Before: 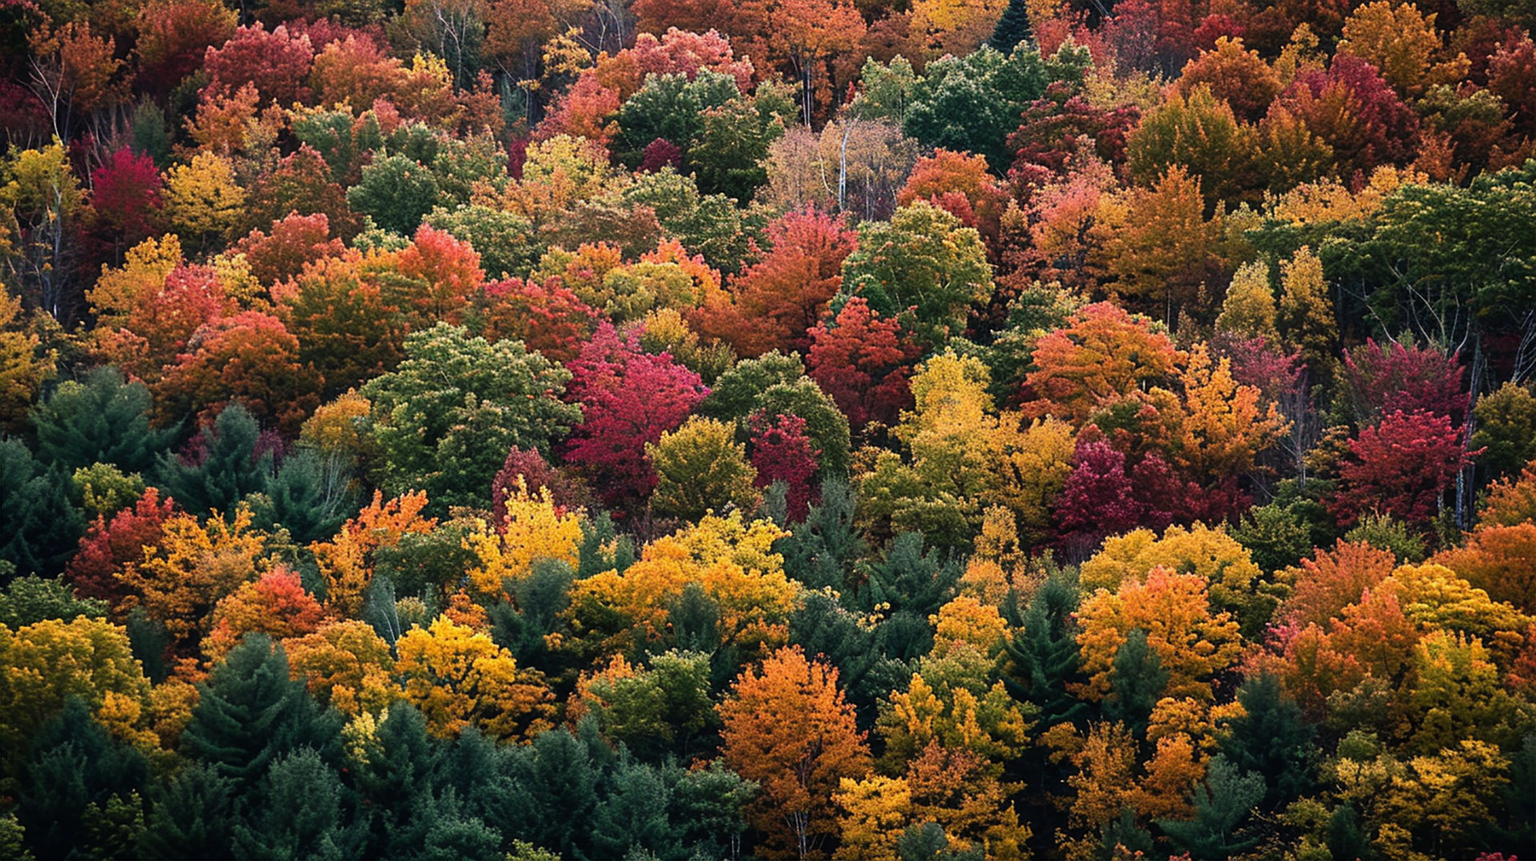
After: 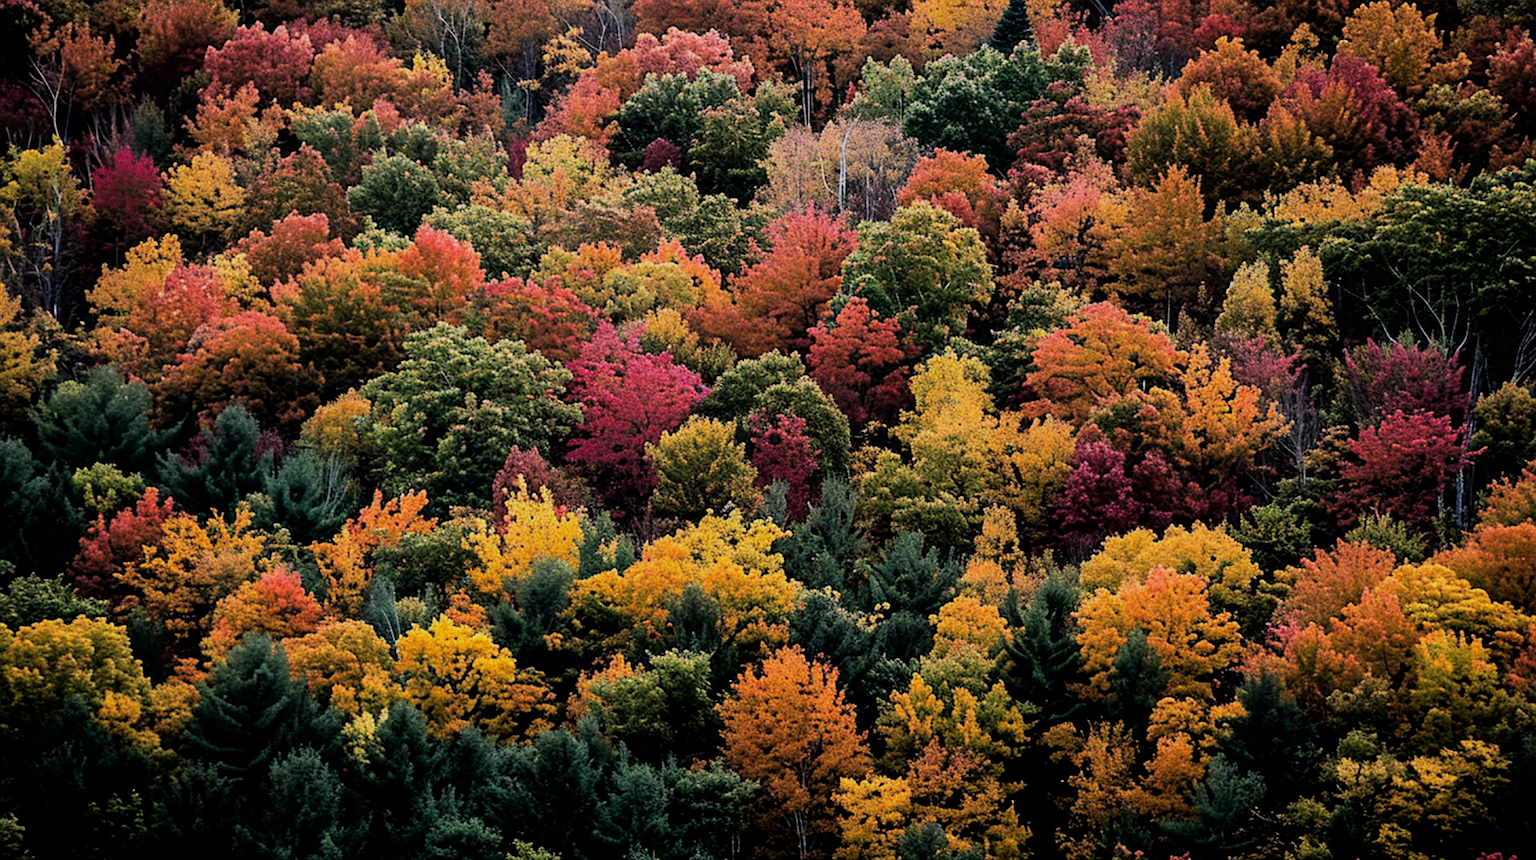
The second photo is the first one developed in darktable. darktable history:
filmic rgb: black relative exposure -7.74 EV, white relative exposure 4.36 EV, threshold 5.96 EV, target black luminance 0%, hardness 3.75, latitude 50.54%, contrast 1.074, highlights saturation mix 9.43%, shadows ↔ highlights balance -0.228%, color science v6 (2022), enable highlight reconstruction true
